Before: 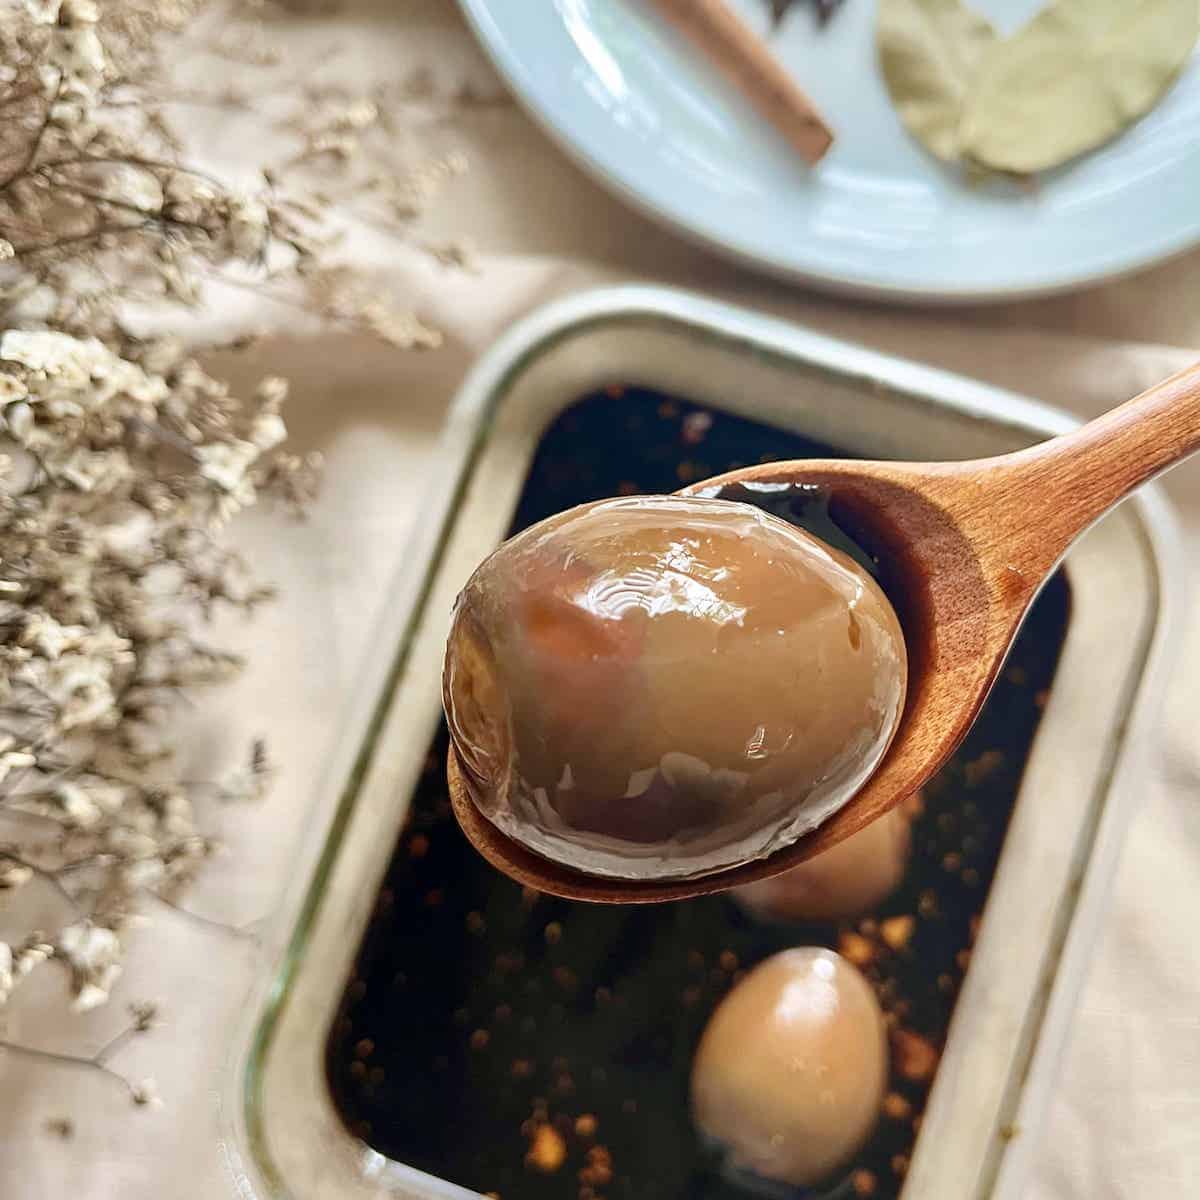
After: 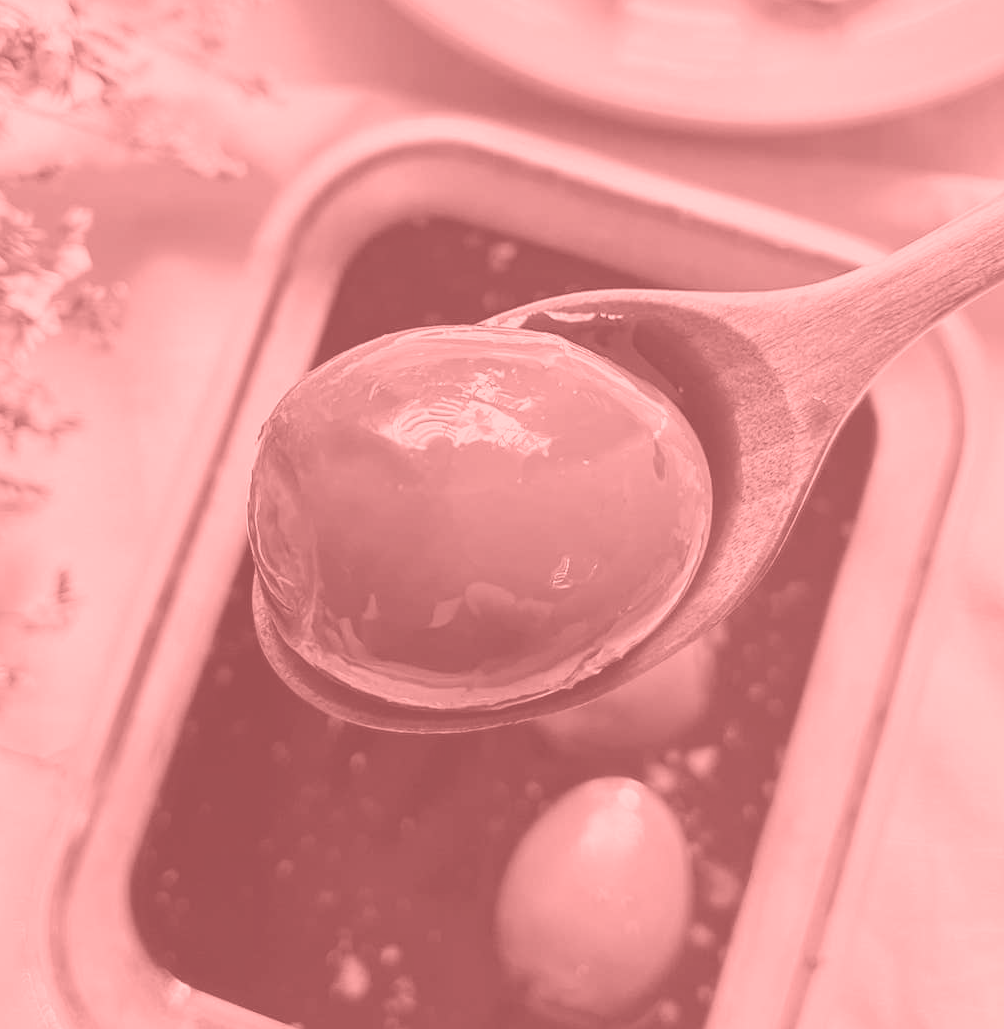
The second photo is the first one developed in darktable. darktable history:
crop: left 16.315%, top 14.246%
exposure: black level correction -0.005, exposure 0.054 EV, compensate highlight preservation false
colorize: saturation 51%, source mix 50.67%, lightness 50.67%
